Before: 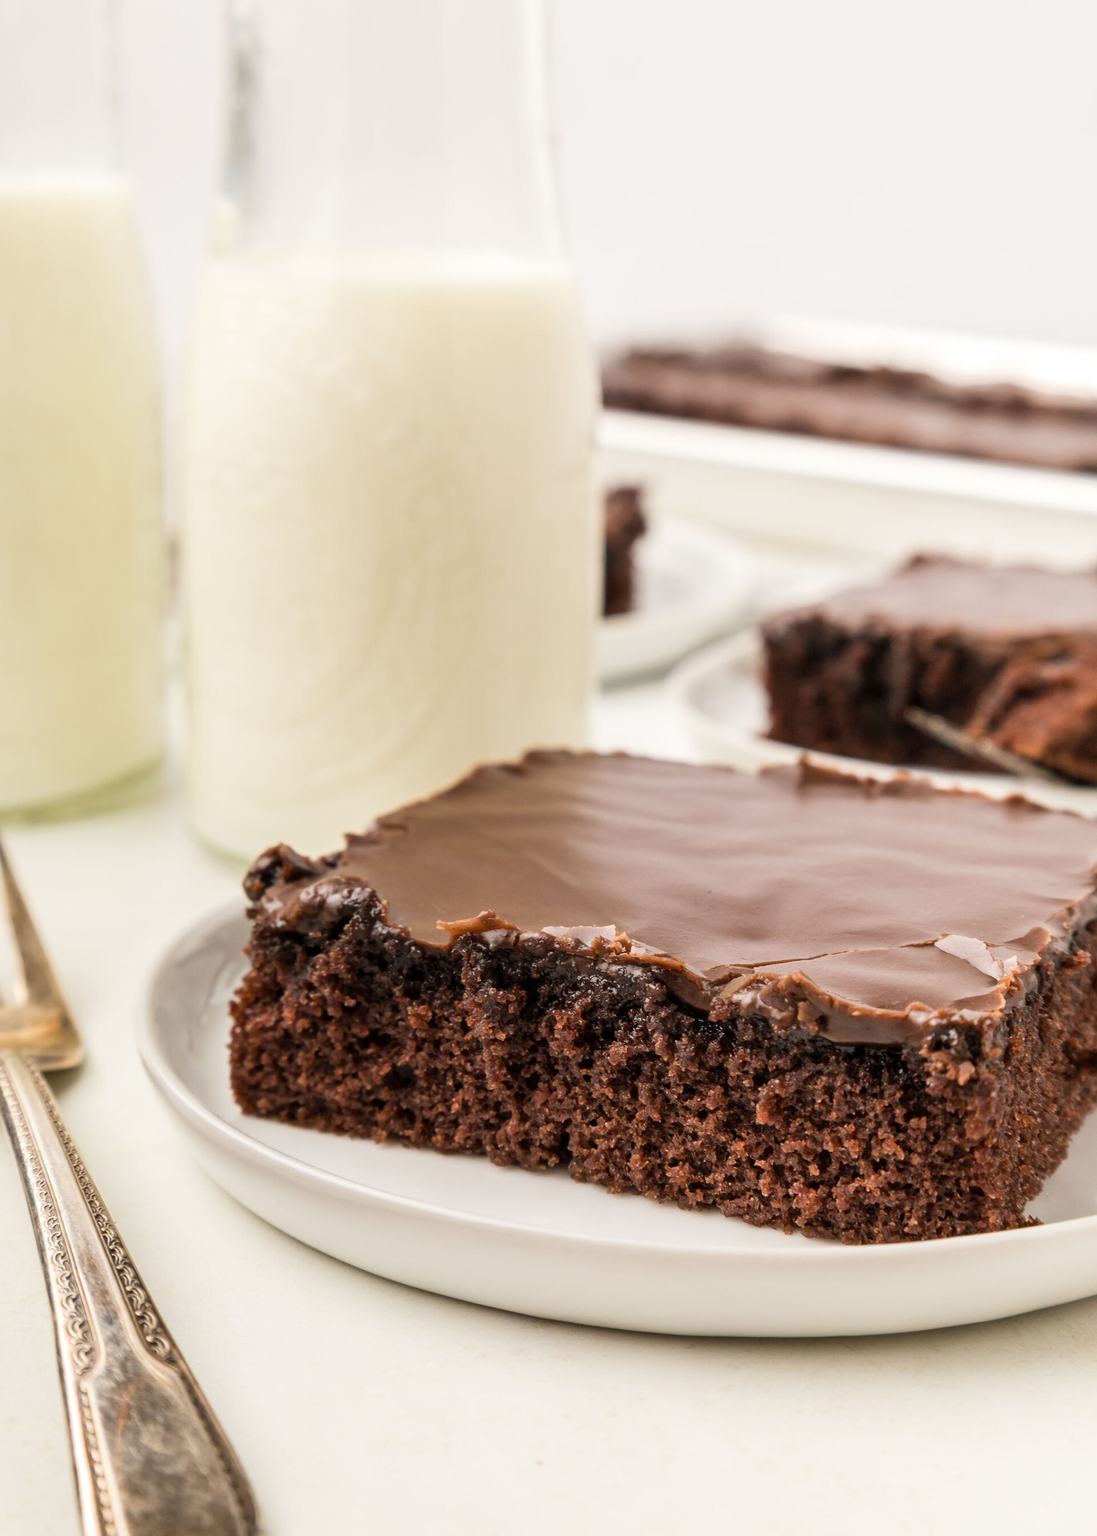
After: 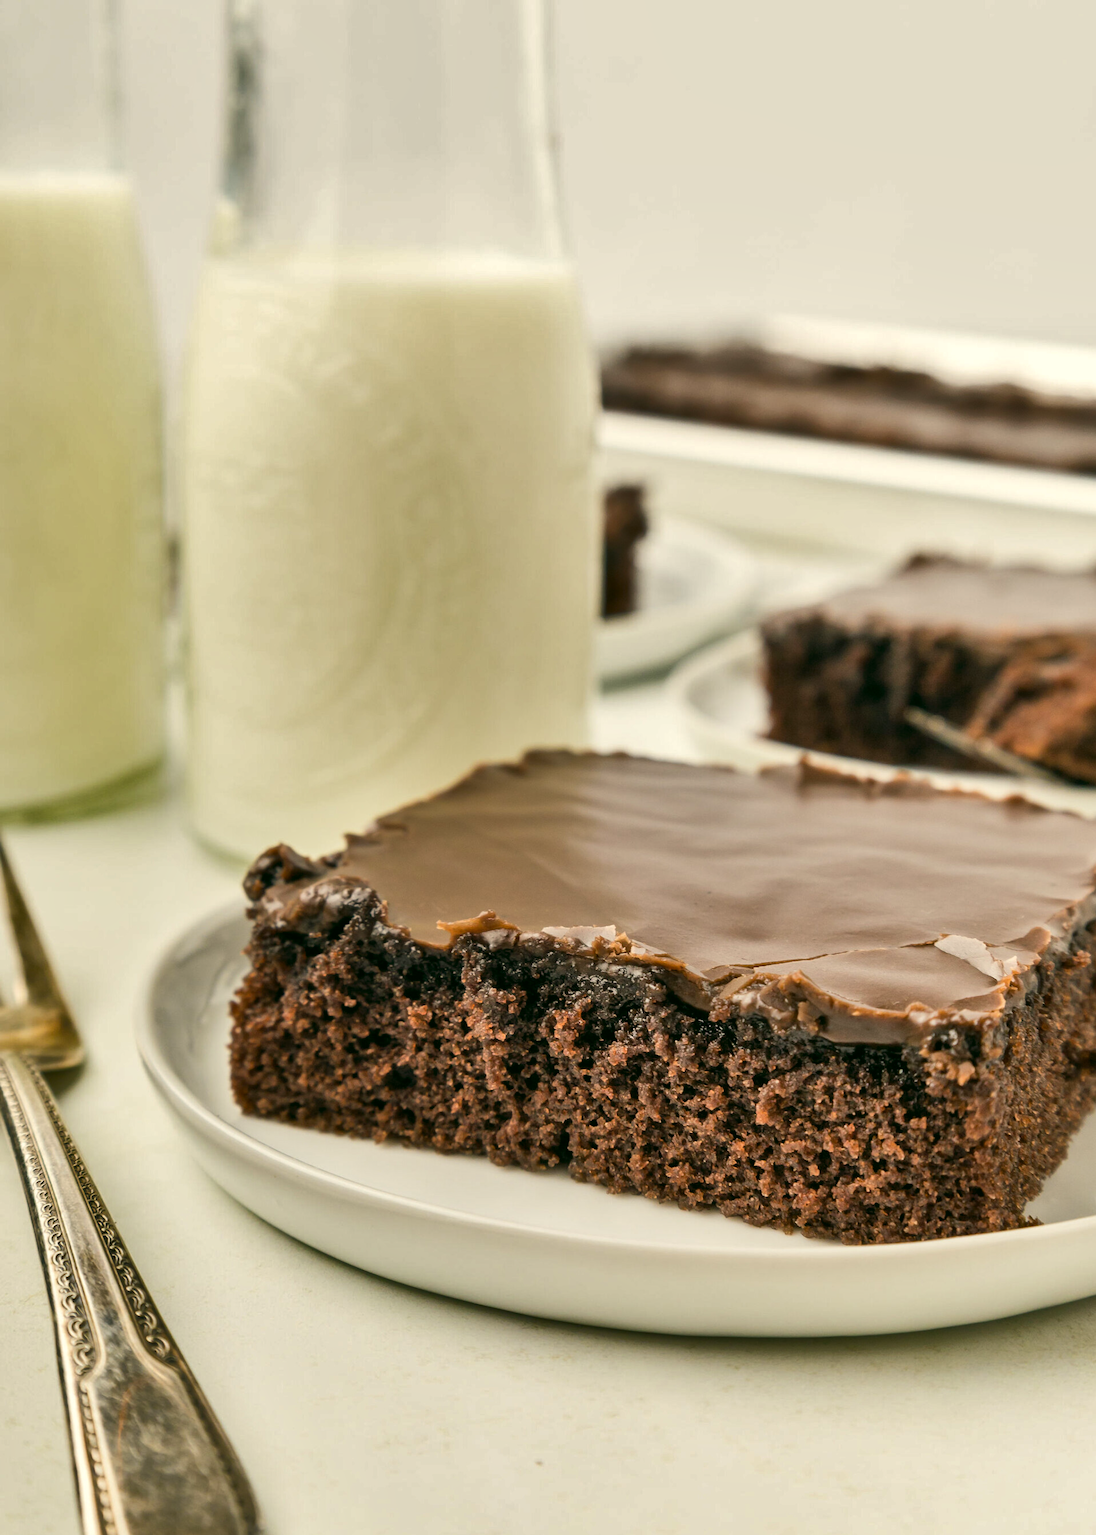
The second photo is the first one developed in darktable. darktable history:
shadows and highlights: shadows 60.96, highlights -60.15, soften with gaussian
color correction: highlights a* -0.513, highlights b* 9.1, shadows a* -9.28, shadows b* 1.59
